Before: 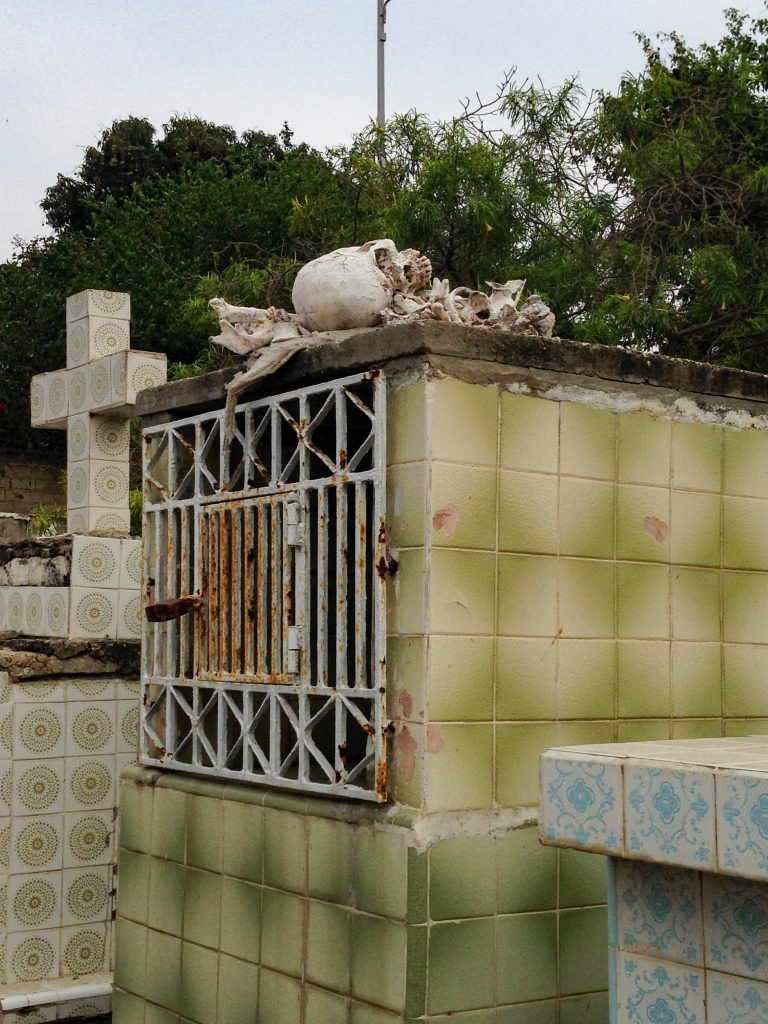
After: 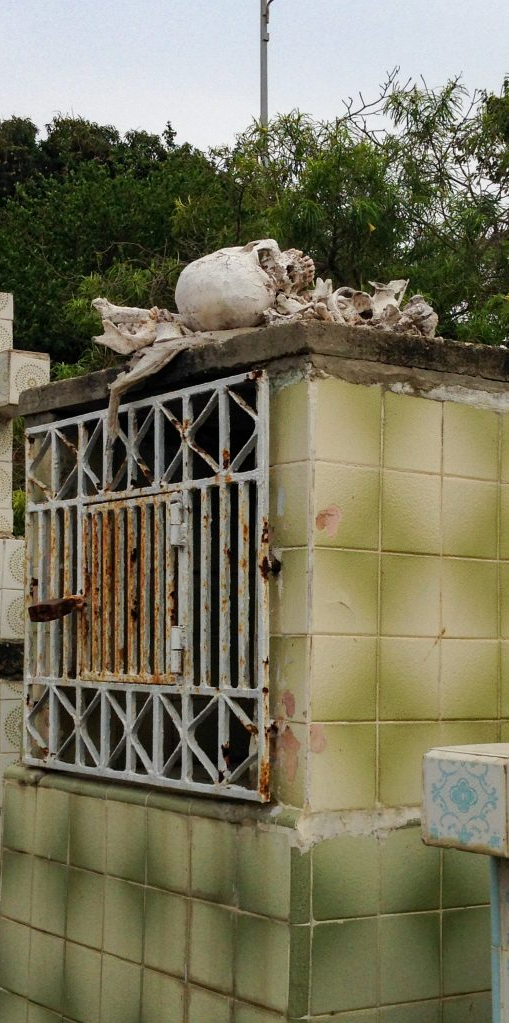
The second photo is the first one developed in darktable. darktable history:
crop and rotate: left 15.248%, right 18.442%
